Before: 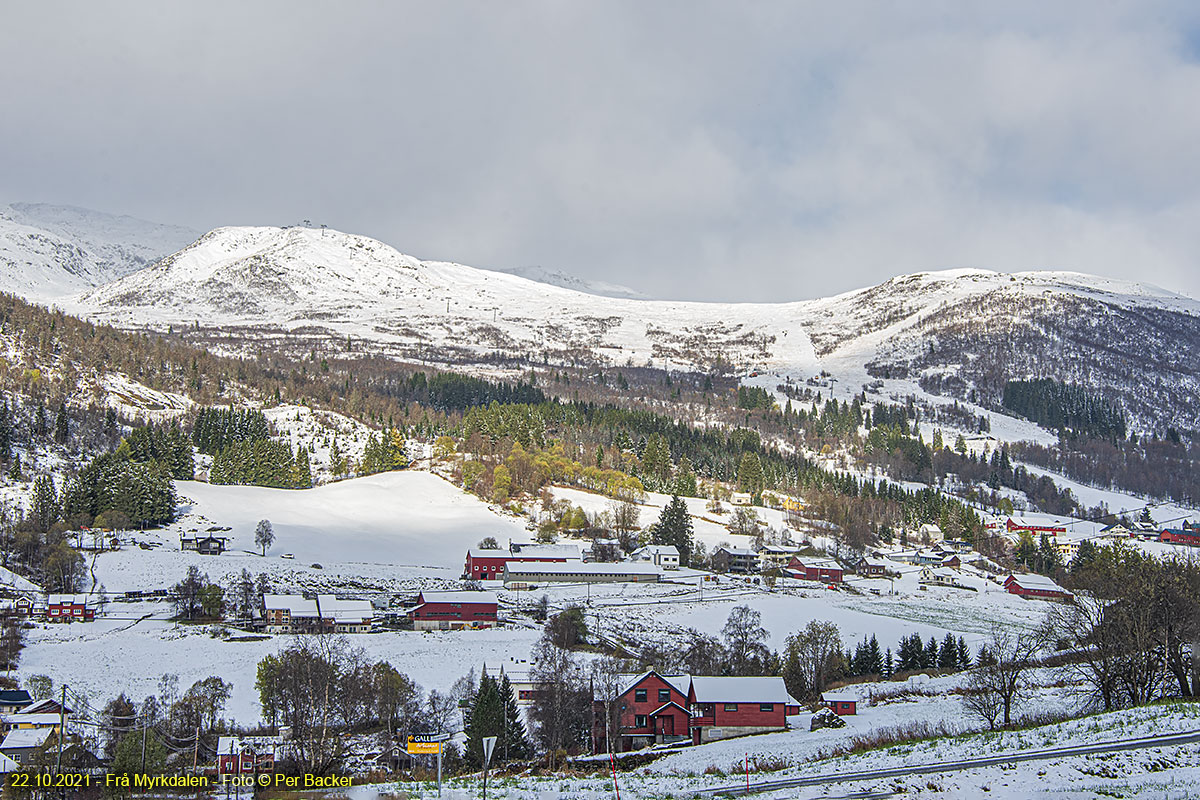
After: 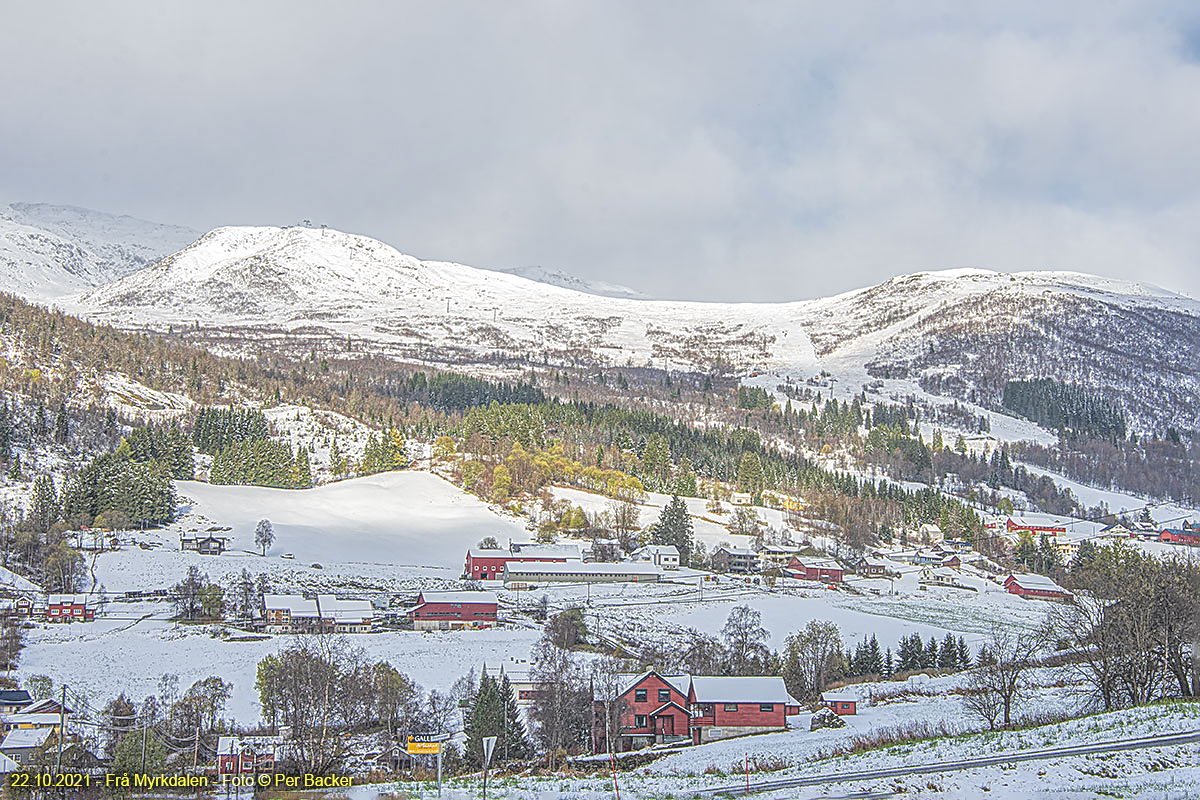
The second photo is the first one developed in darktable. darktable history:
local contrast: highlights 66%, shadows 35%, detail 166%, midtone range 0.2
contrast brightness saturation: brightness 0.153
sharpen: on, module defaults
